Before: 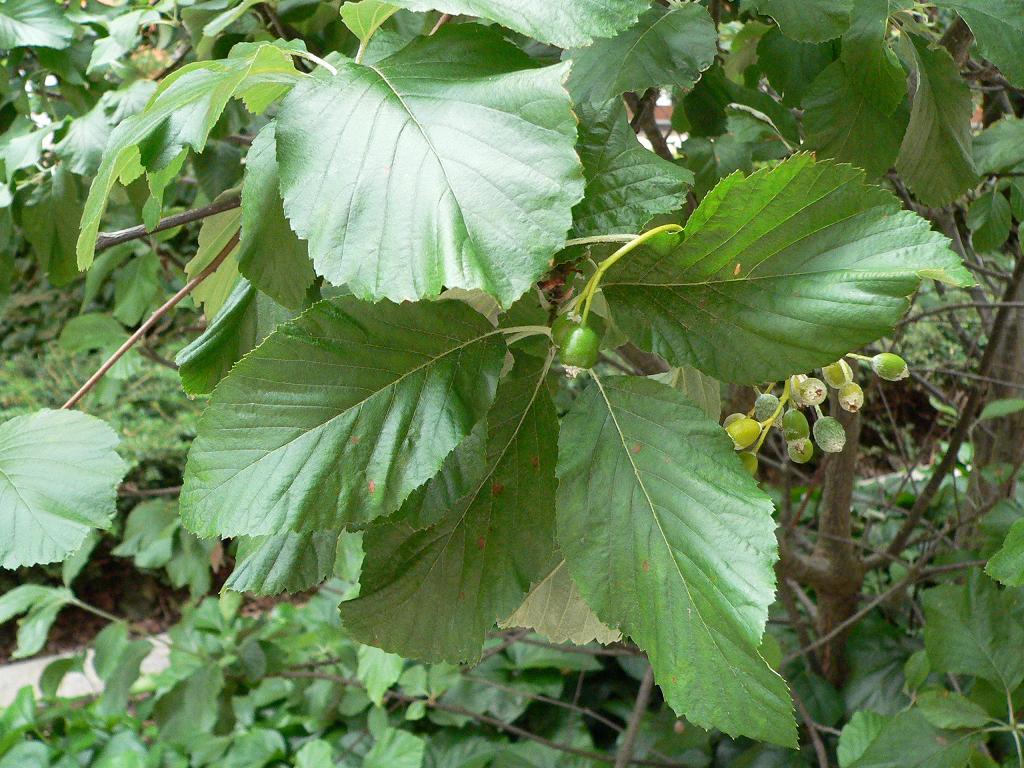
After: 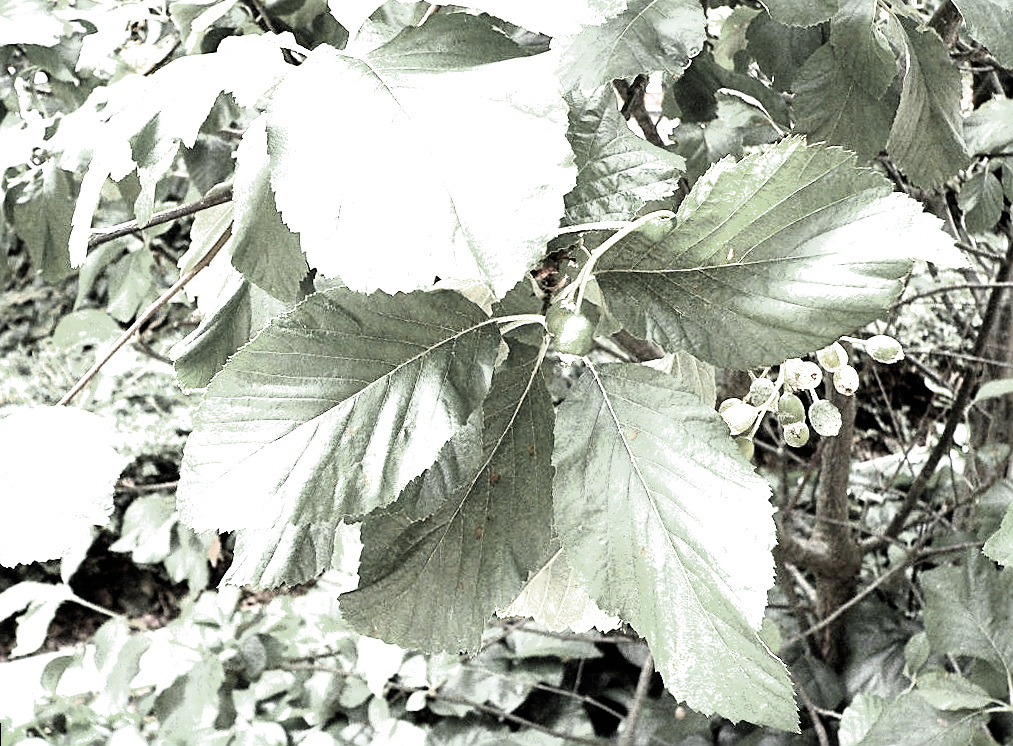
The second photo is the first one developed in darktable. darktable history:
rotate and perspective: rotation -1°, crop left 0.011, crop right 0.989, crop top 0.025, crop bottom 0.975
white balance: red 1.009, blue 0.985
filmic rgb: black relative exposure -8.2 EV, white relative exposure 2.2 EV, threshold 3 EV, hardness 7.11, latitude 85.74%, contrast 1.696, highlights saturation mix -4%, shadows ↔ highlights balance -2.69%, color science v5 (2021), contrast in shadows safe, contrast in highlights safe, enable highlight reconstruction true
sharpen: on, module defaults
color zones: curves: ch0 [(0, 0.613) (0.01, 0.613) (0.245, 0.448) (0.498, 0.529) (0.642, 0.665) (0.879, 0.777) (0.99, 0.613)]; ch1 [(0, 0.035) (0.121, 0.189) (0.259, 0.197) (0.415, 0.061) (0.589, 0.022) (0.732, 0.022) (0.857, 0.026) (0.991, 0.053)]
exposure: black level correction 0, exposure 0.95 EV, compensate exposure bias true, compensate highlight preservation false
